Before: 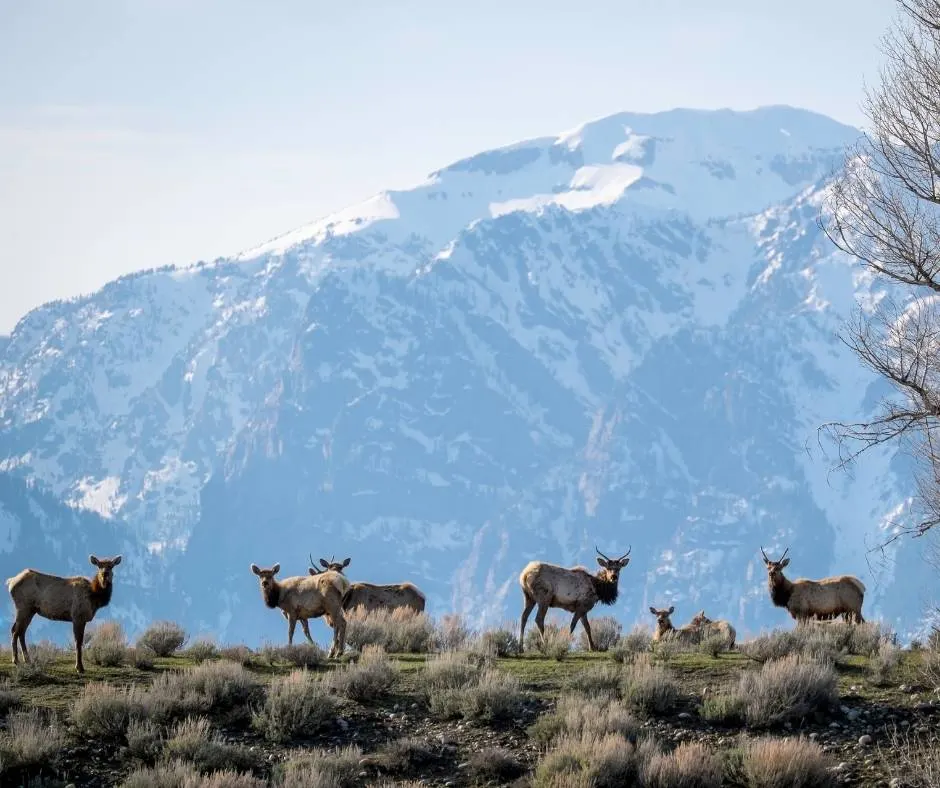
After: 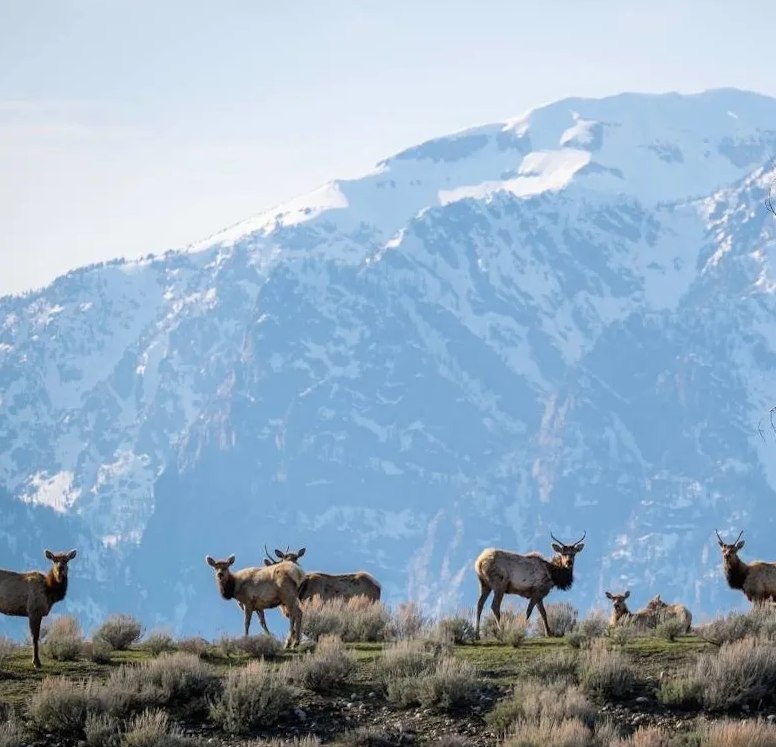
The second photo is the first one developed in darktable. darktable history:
crop and rotate: angle 1°, left 4.281%, top 0.642%, right 11.383%, bottom 2.486%
contrast equalizer: y [[0.5, 0.5, 0.472, 0.5, 0.5, 0.5], [0.5 ×6], [0.5 ×6], [0 ×6], [0 ×6]]
